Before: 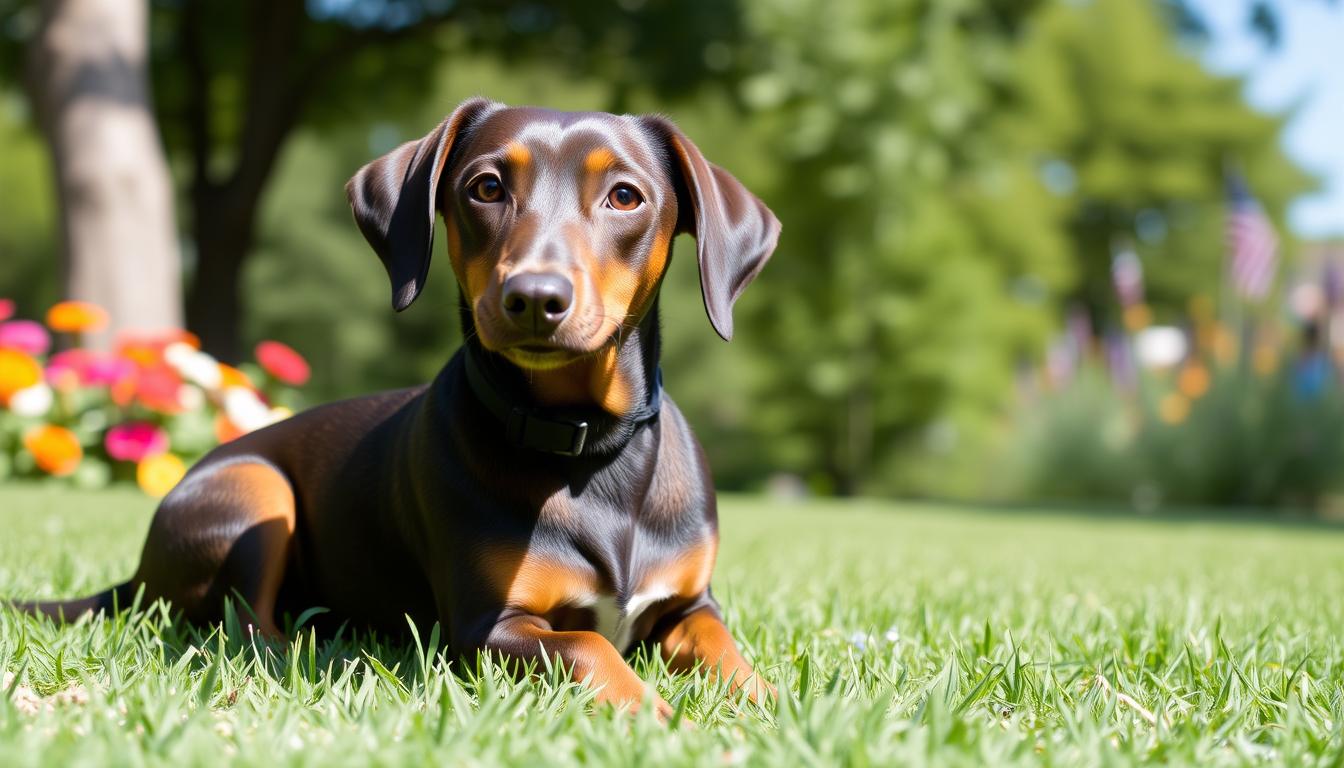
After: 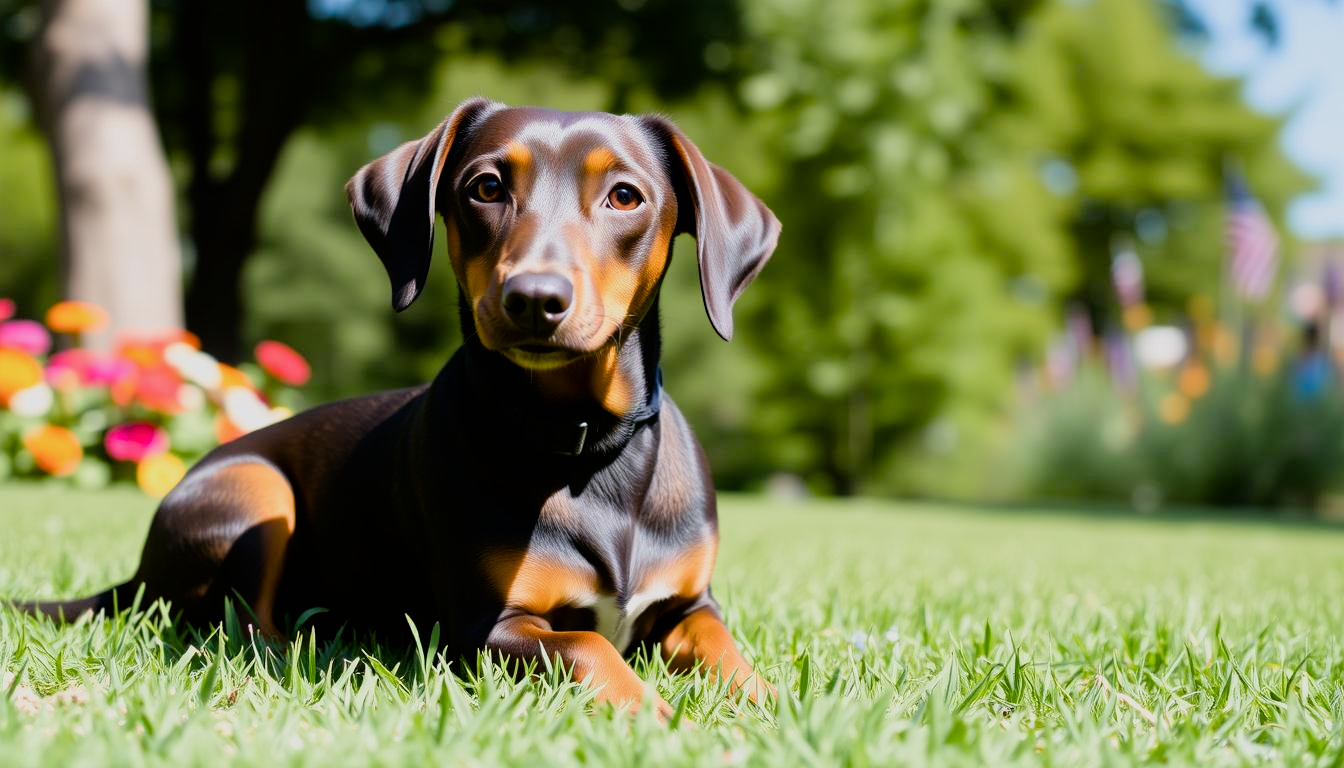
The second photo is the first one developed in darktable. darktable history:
filmic rgb: black relative exposure -11.88 EV, white relative exposure 5.43 EV, threshold 3 EV, hardness 4.49, latitude 50%, contrast 1.14, color science v5 (2021), contrast in shadows safe, contrast in highlights safe, enable highlight reconstruction true
color balance rgb: perceptual saturation grading › global saturation 20%, perceptual saturation grading › highlights -25%, perceptual saturation grading › shadows 25%
